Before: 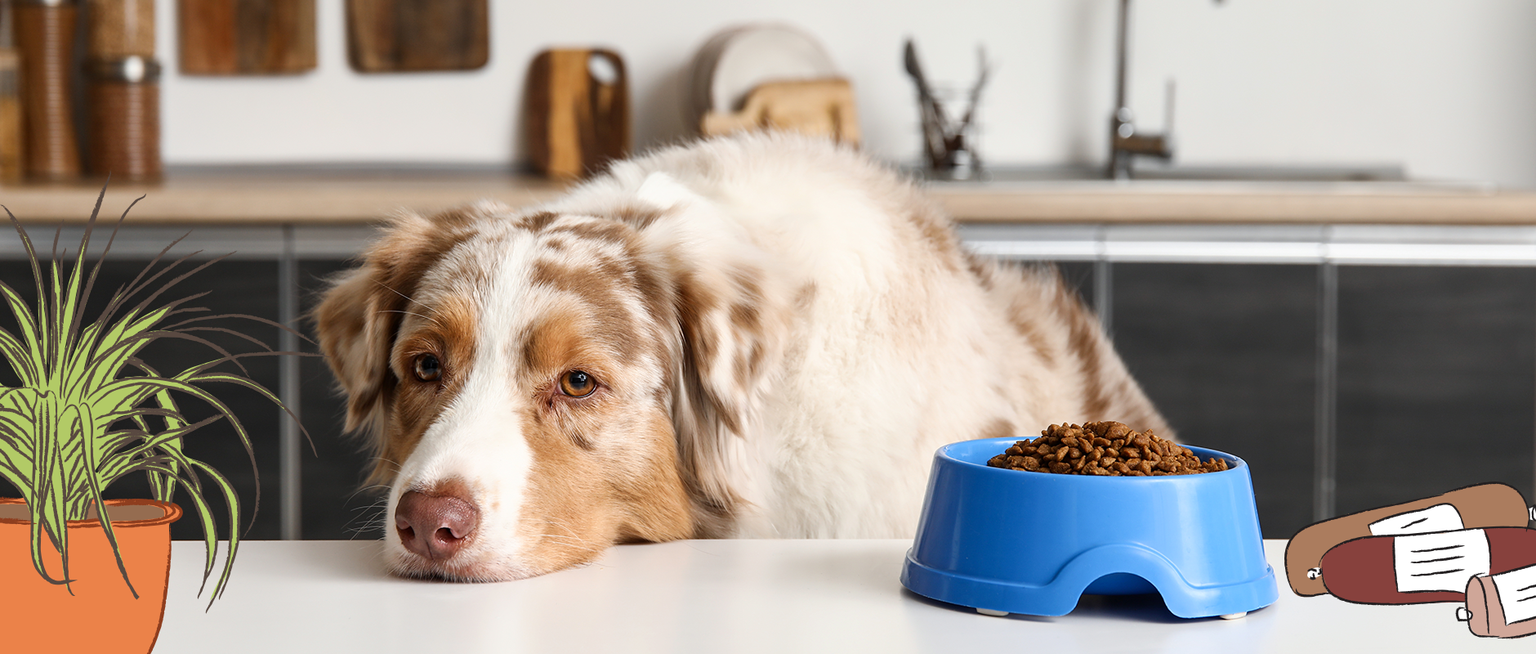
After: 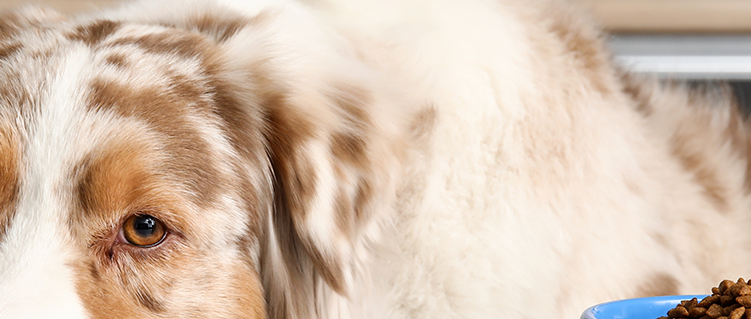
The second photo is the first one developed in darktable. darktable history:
crop: left 30%, top 30%, right 30%, bottom 30%
color balance: on, module defaults
